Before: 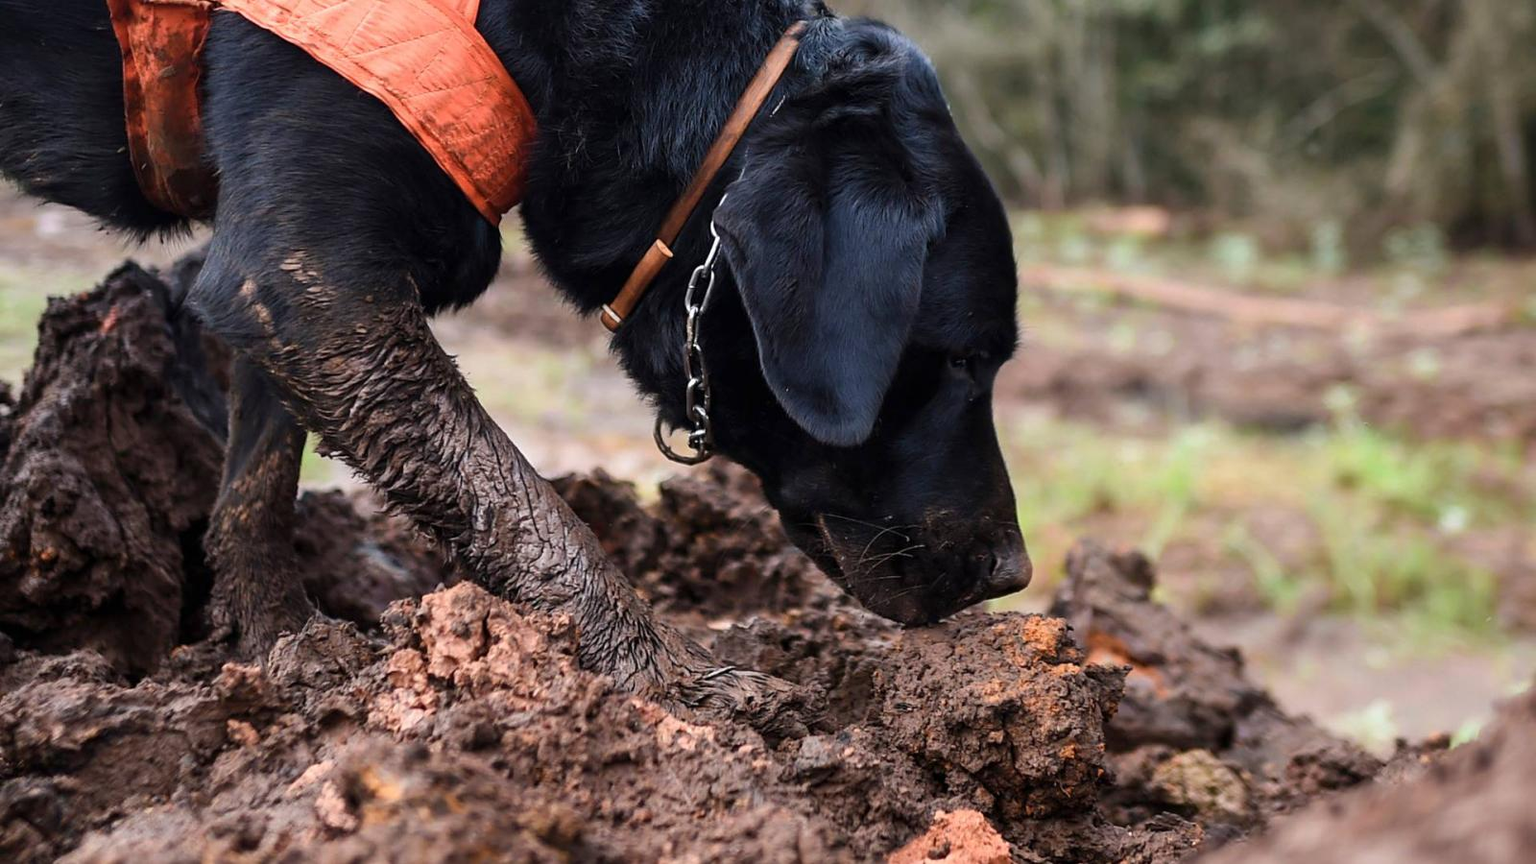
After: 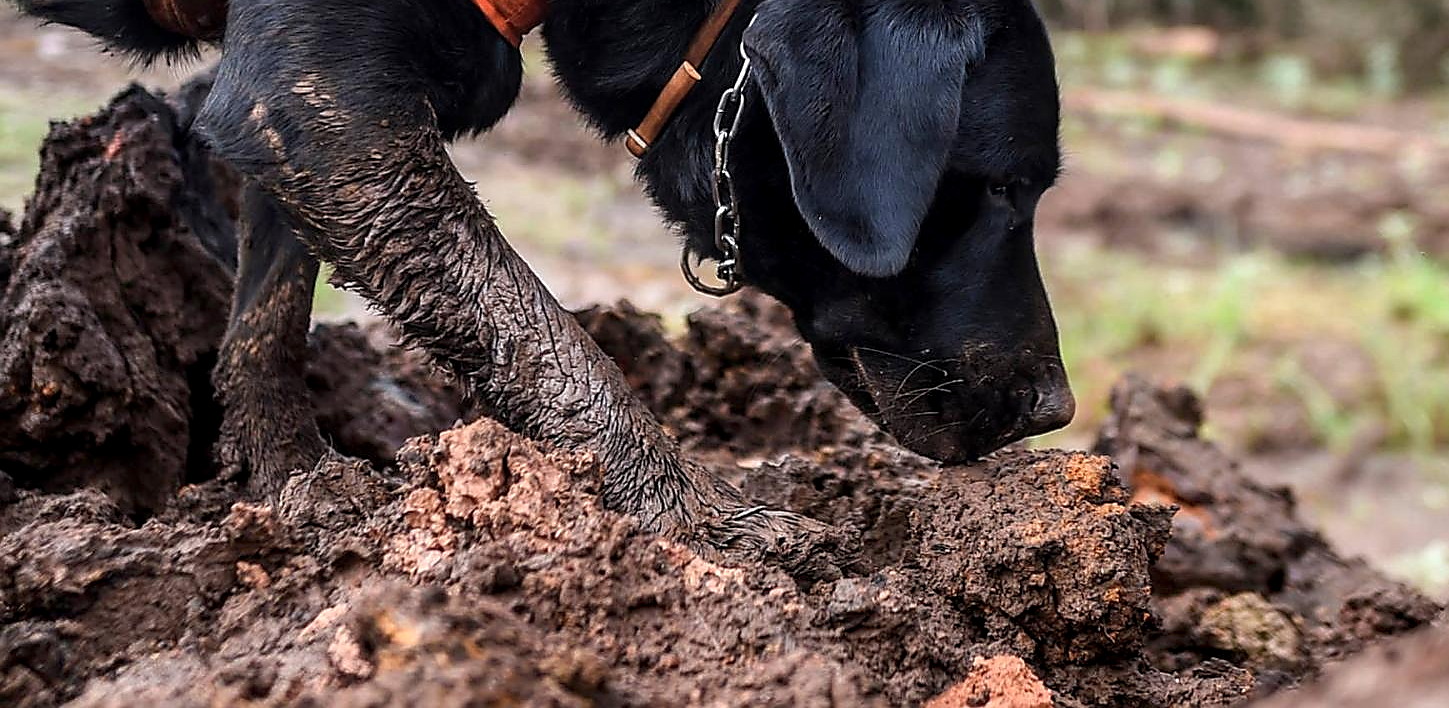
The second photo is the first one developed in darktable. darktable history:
local contrast: detail 130%
sharpen: radius 1.4, amount 1.25, threshold 0.7
crop: top 20.916%, right 9.437%, bottom 0.316%
